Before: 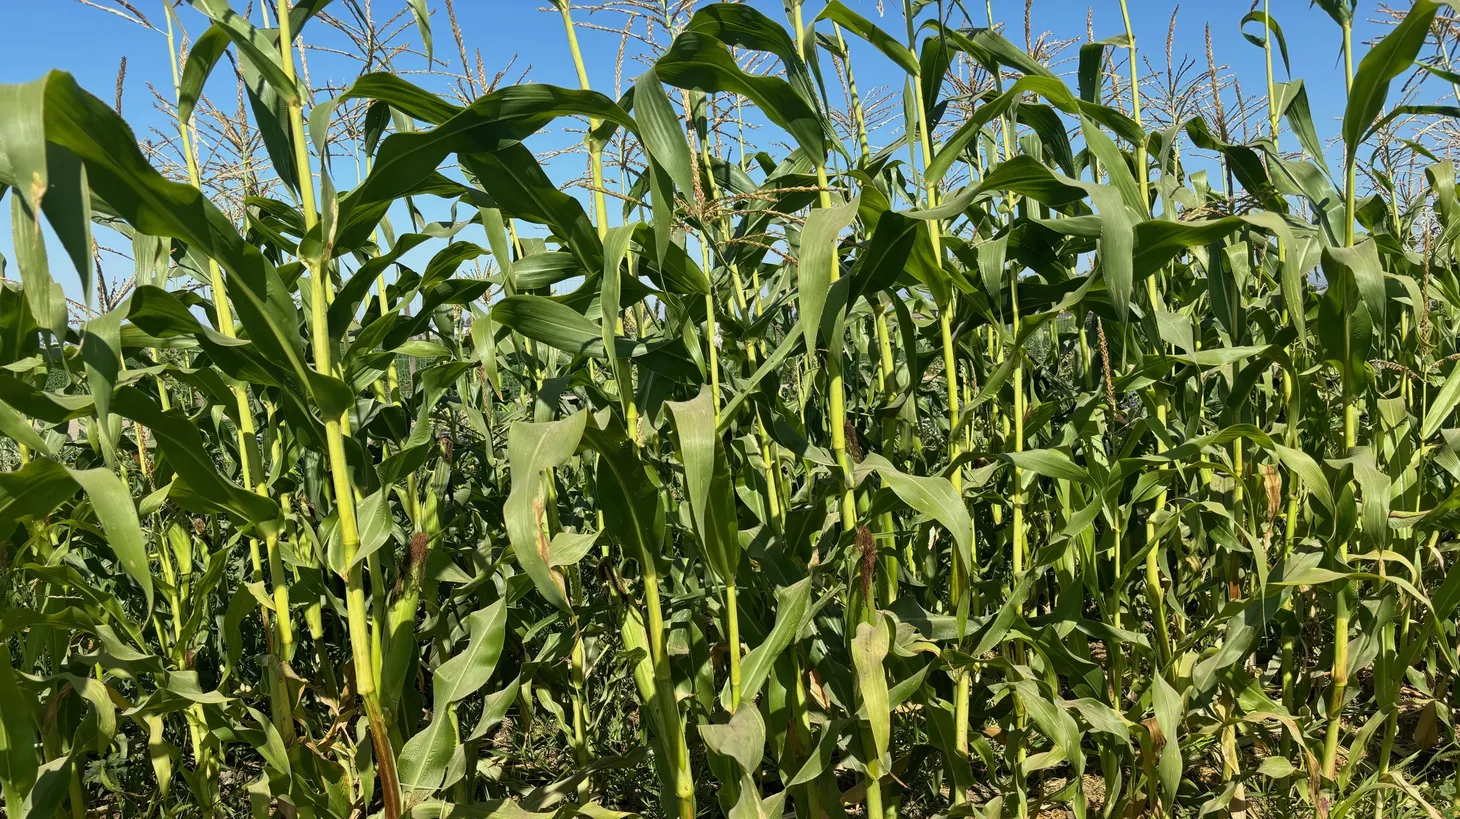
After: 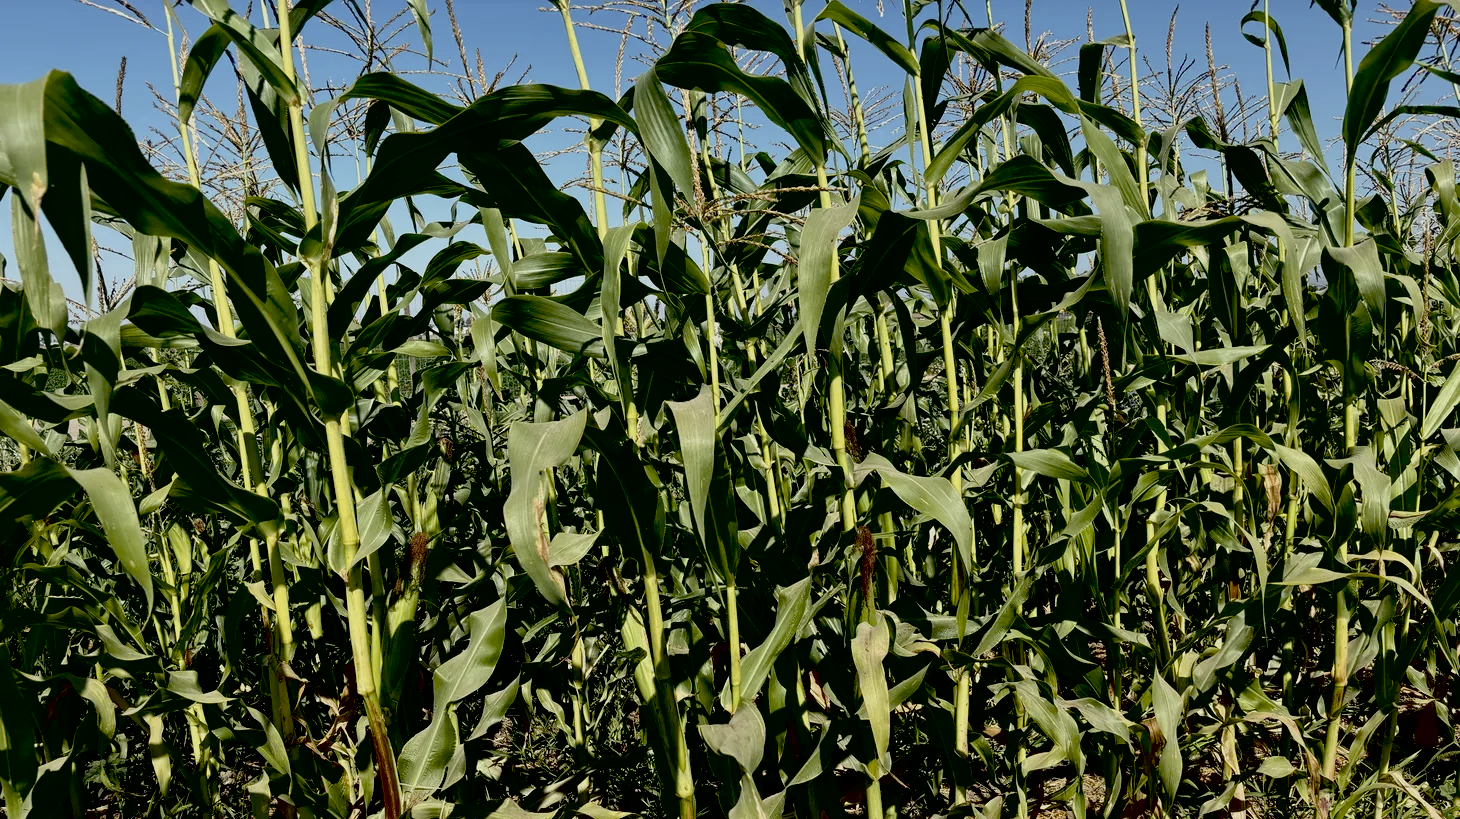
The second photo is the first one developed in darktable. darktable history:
exposure: black level correction 0.046, exposure -0.235 EV, compensate exposure bias true, compensate highlight preservation false
contrast brightness saturation: contrast 0.096, saturation -0.301
